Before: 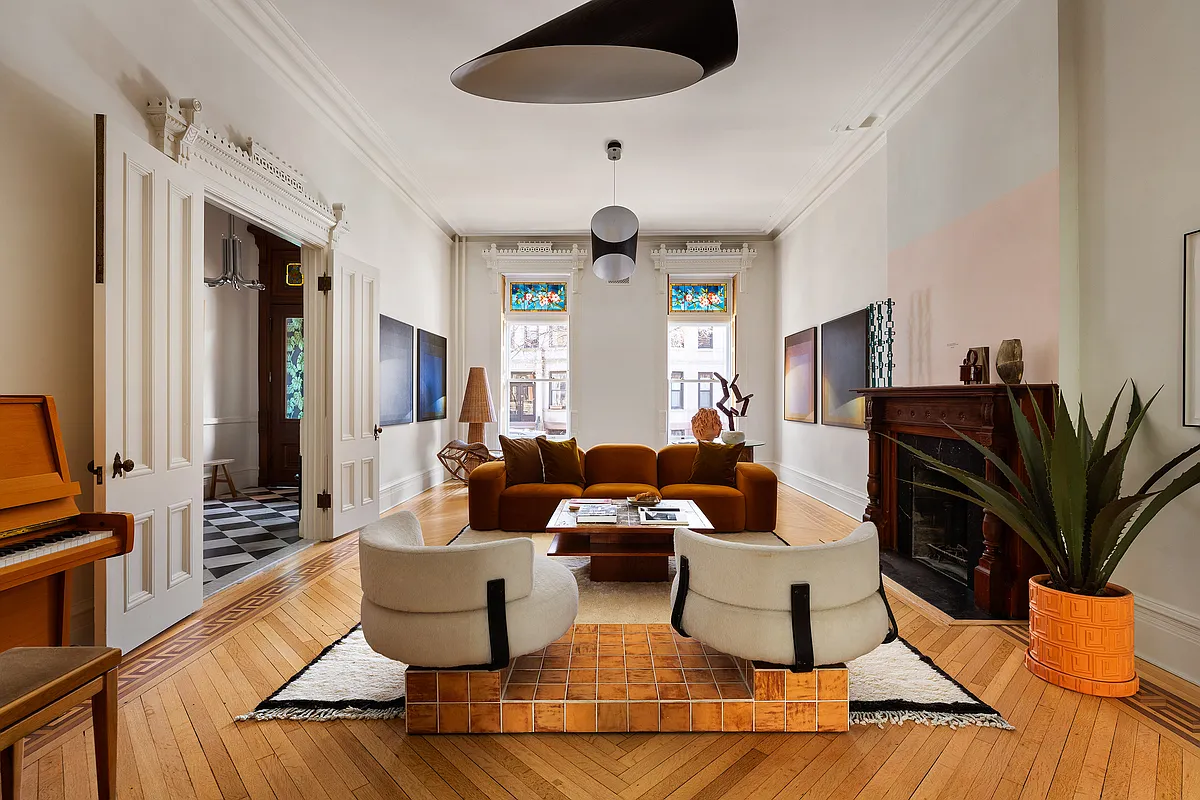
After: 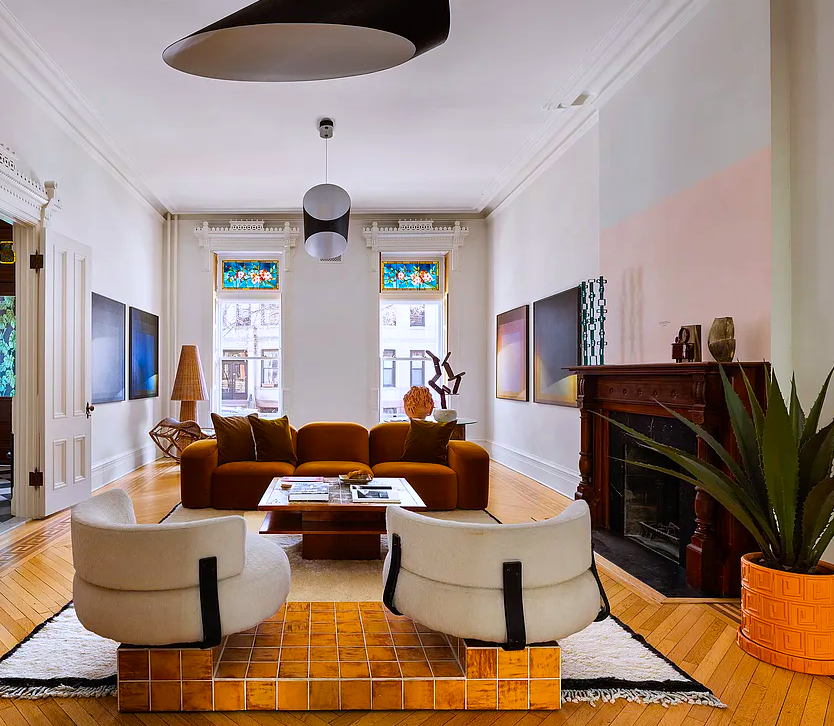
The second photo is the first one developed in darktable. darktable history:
color balance rgb: perceptual saturation grading › global saturation 25%, global vibrance 20%
color calibration: illuminant as shot in camera, x 0.358, y 0.373, temperature 4628.91 K
crop and rotate: left 24.034%, top 2.838%, right 6.406%, bottom 6.299%
